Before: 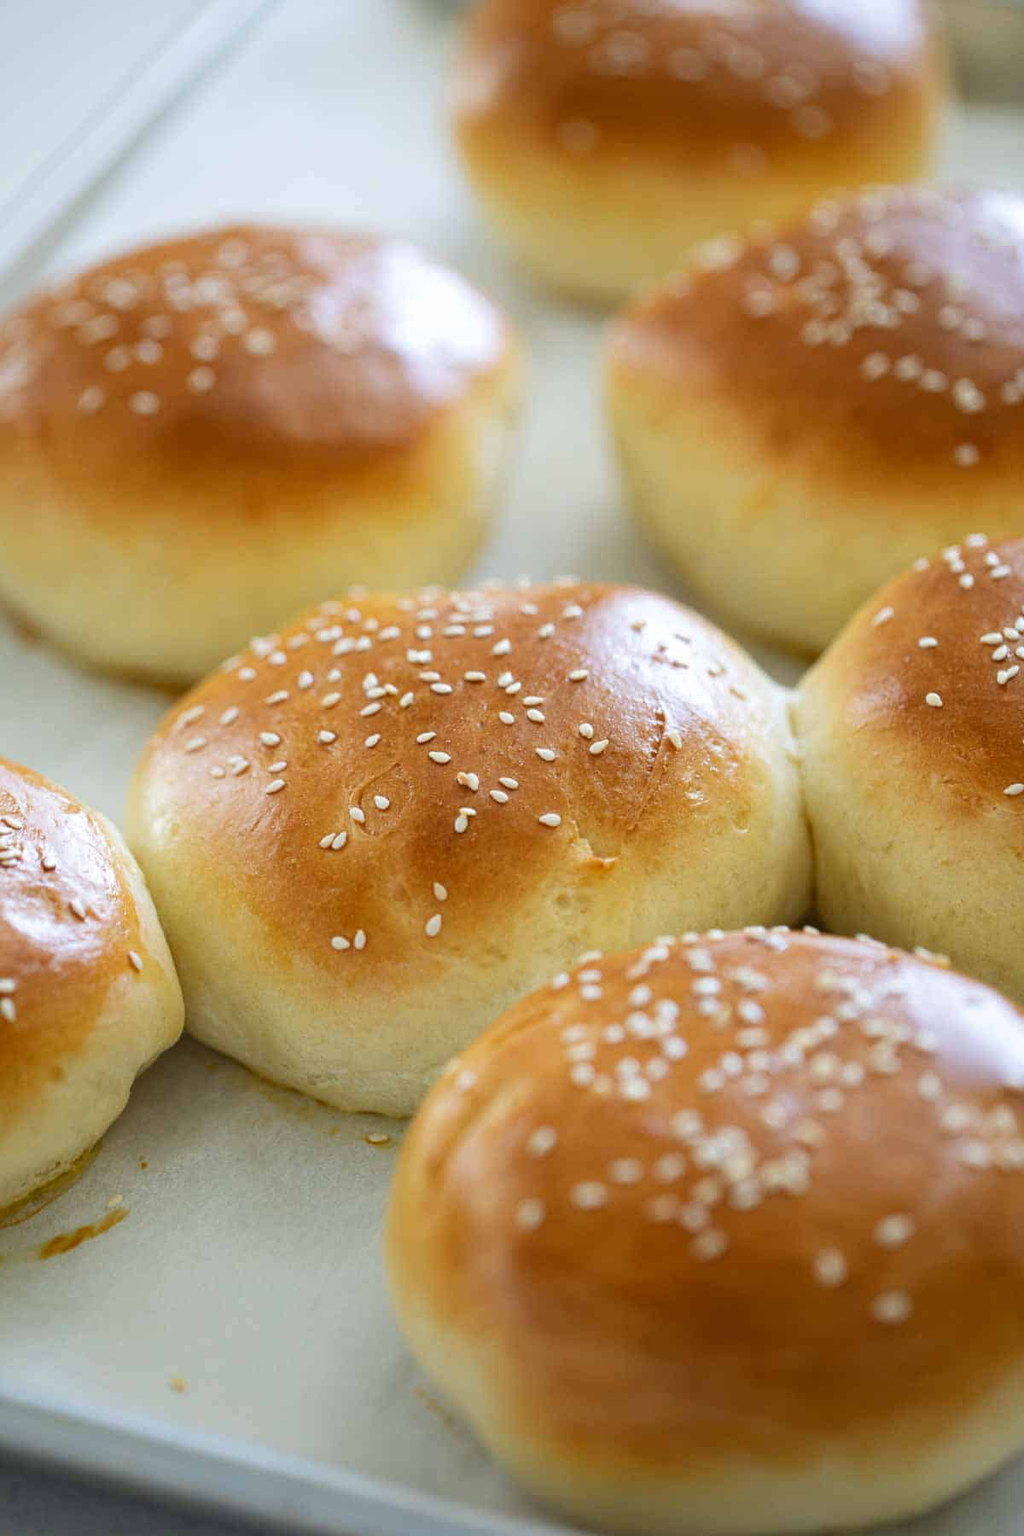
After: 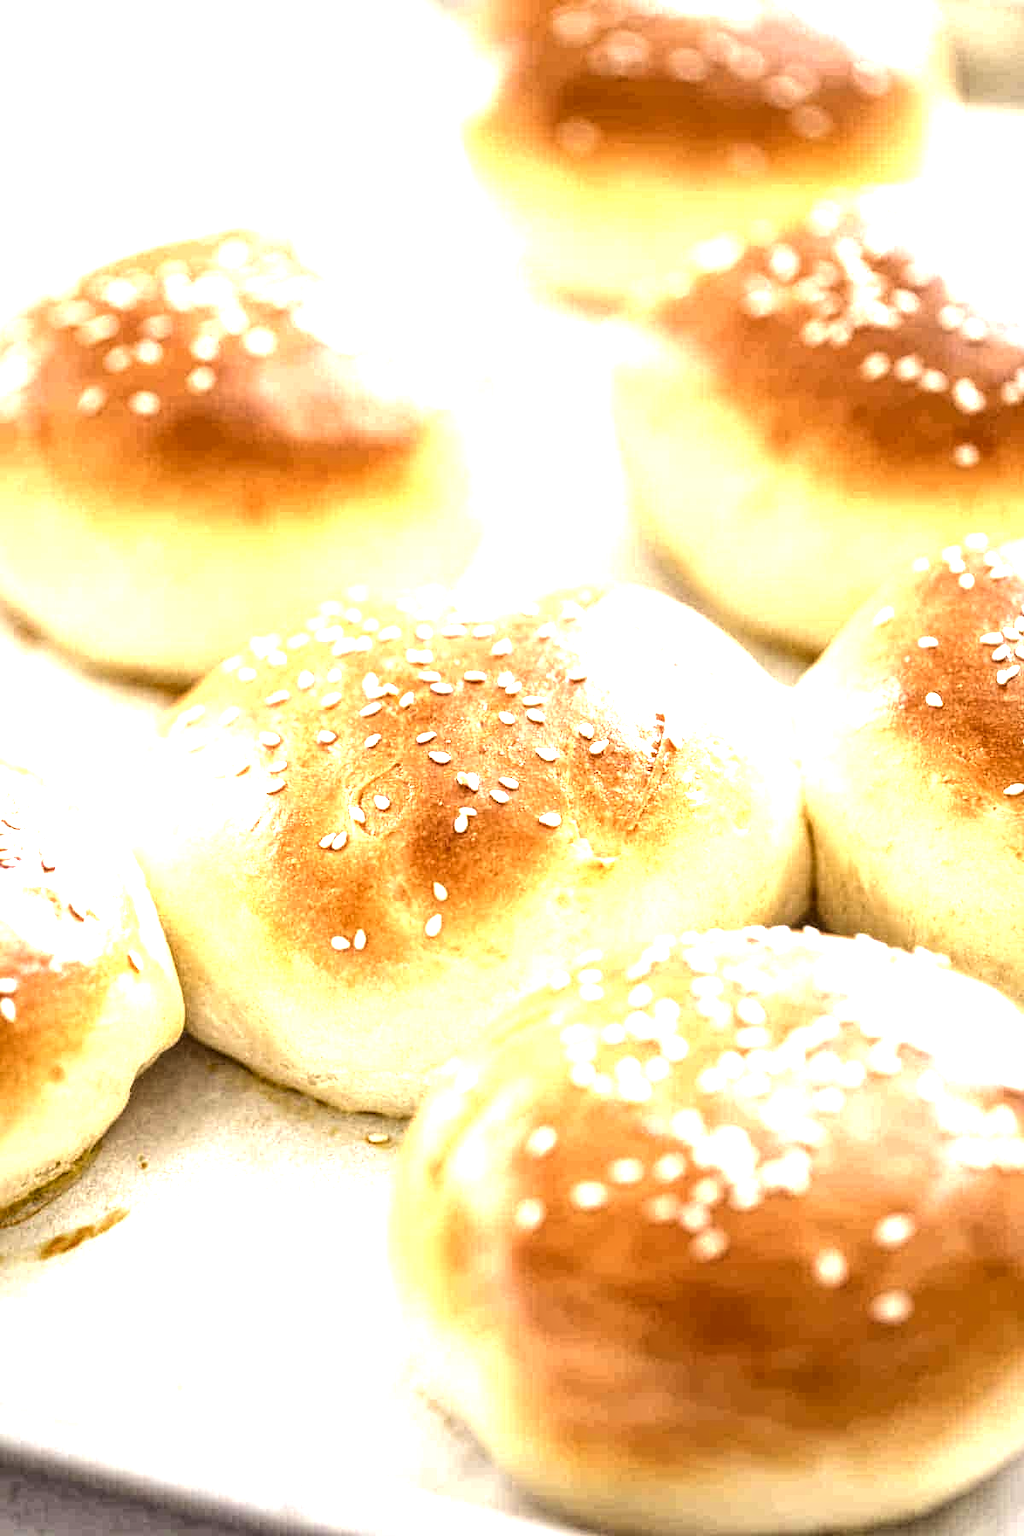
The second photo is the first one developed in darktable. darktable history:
color correction: highlights a* 10.22, highlights b* 9.65, shadows a* 9.01, shadows b* 8.56, saturation 0.796
local contrast: detail 160%
tone equalizer: -8 EV -0.717 EV, -7 EV -0.705 EV, -6 EV -0.574 EV, -5 EV -0.4 EV, -3 EV 0.379 EV, -2 EV 0.6 EV, -1 EV 0.694 EV, +0 EV 0.72 EV, edges refinement/feathering 500, mask exposure compensation -1.24 EV, preserve details no
exposure: black level correction 0, exposure 1.2 EV, compensate highlight preservation false
